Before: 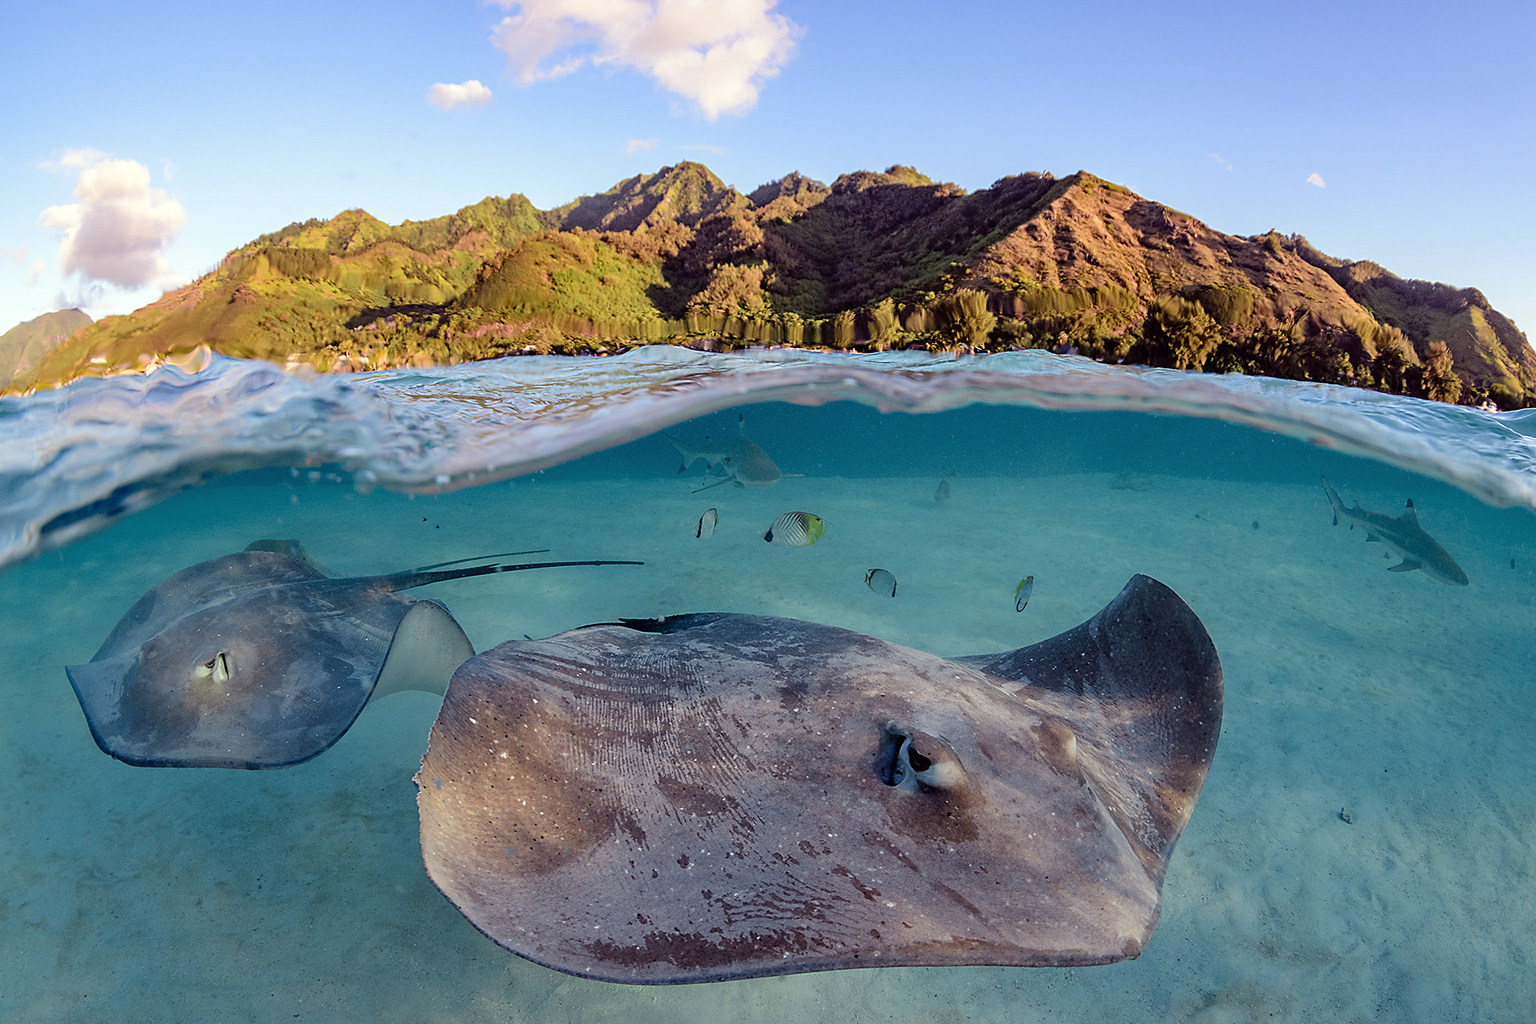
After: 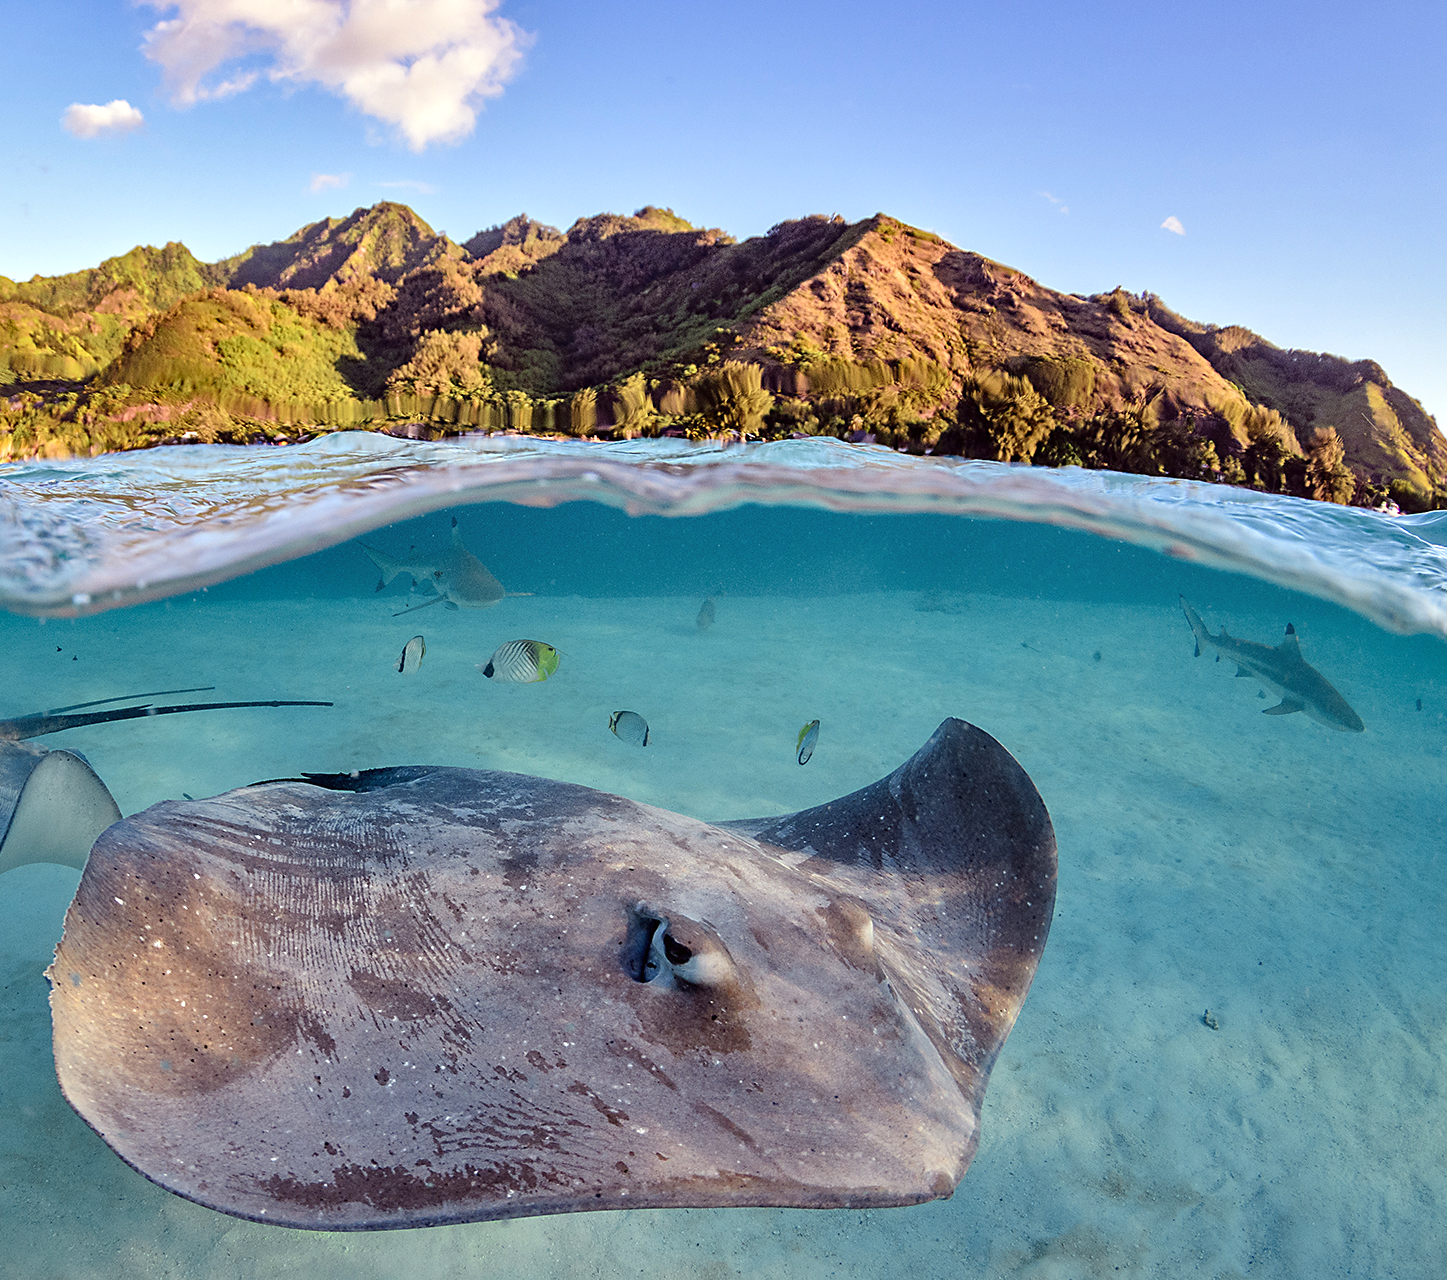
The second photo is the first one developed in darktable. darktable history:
shadows and highlights: soften with gaussian
crop and rotate: left 24.6%
exposure: black level correction 0, exposure 0.5 EV, compensate exposure bias true, compensate highlight preservation false
tone equalizer: -8 EV -0.002 EV, -7 EV 0.005 EV, -6 EV -0.009 EV, -5 EV 0.011 EV, -4 EV -0.012 EV, -3 EV 0.007 EV, -2 EV -0.062 EV, -1 EV -0.293 EV, +0 EV -0.582 EV, smoothing diameter 2%, edges refinement/feathering 20, mask exposure compensation -1.57 EV, filter diffusion 5
